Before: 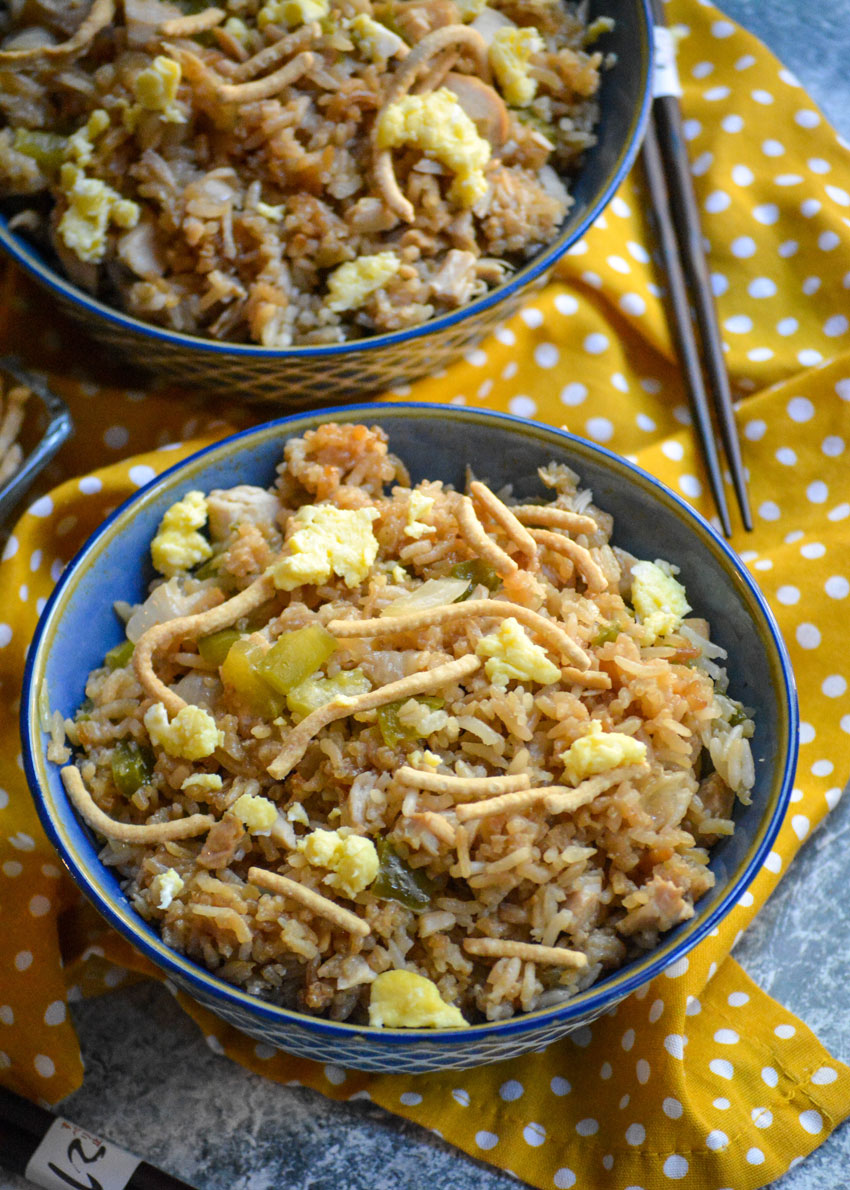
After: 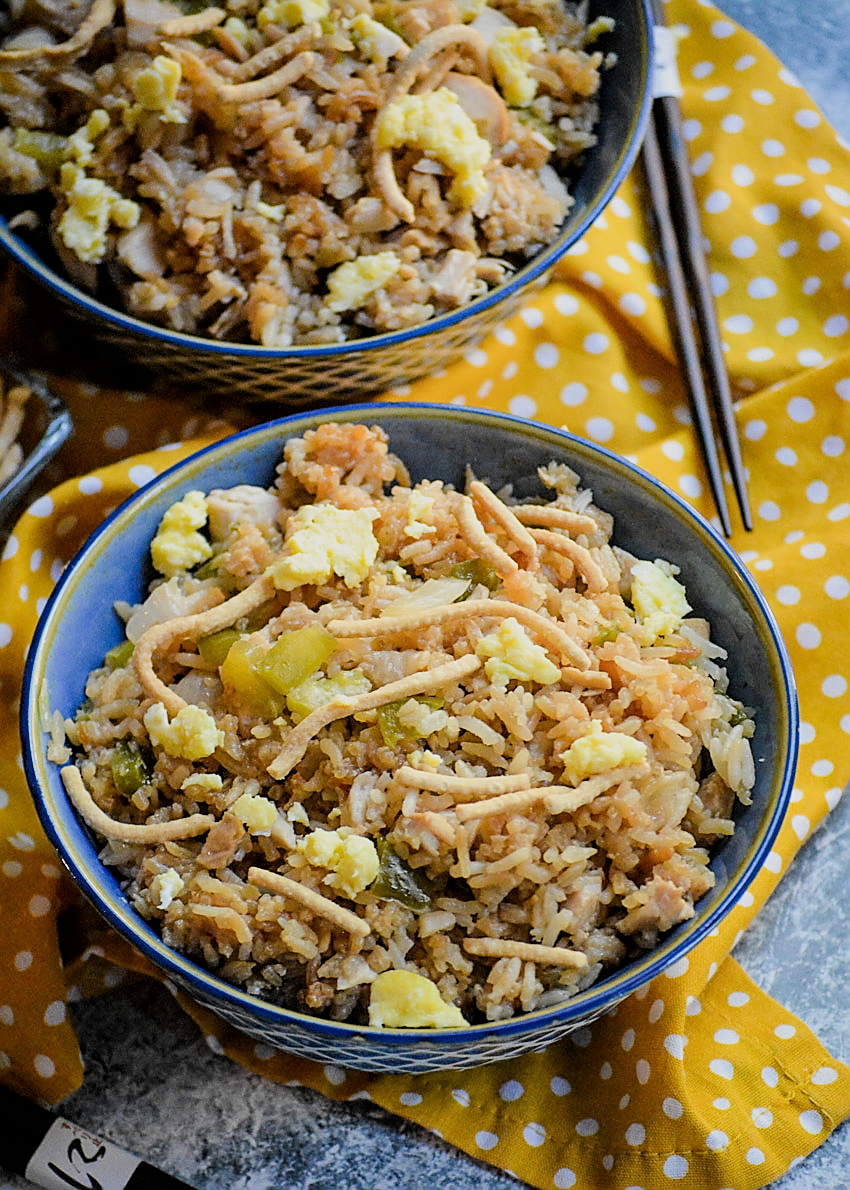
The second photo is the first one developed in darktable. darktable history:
sharpen: radius 1.378, amount 1.241, threshold 0.661
filmic rgb: black relative exposure -6.68 EV, white relative exposure 4.56 EV, threshold 3.06 EV, hardness 3.24, enable highlight reconstruction true
tone equalizer: -8 EV -0.393 EV, -7 EV -0.377 EV, -6 EV -0.366 EV, -5 EV -0.188 EV, -3 EV 0.256 EV, -2 EV 0.344 EV, -1 EV 0.376 EV, +0 EV 0.422 EV
